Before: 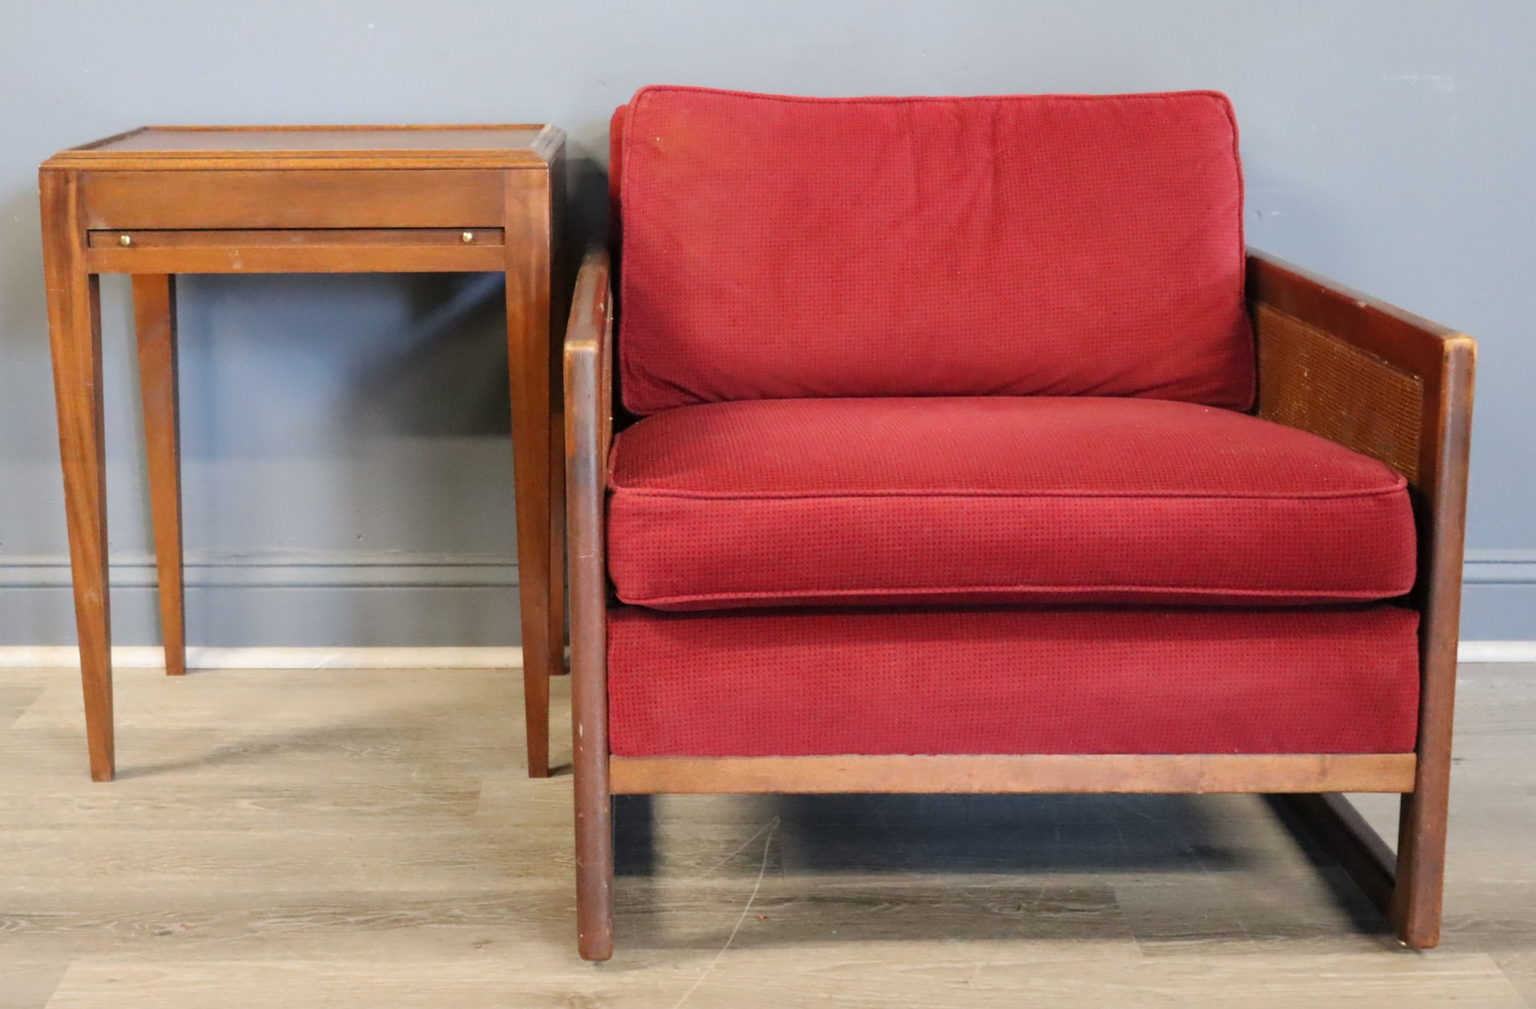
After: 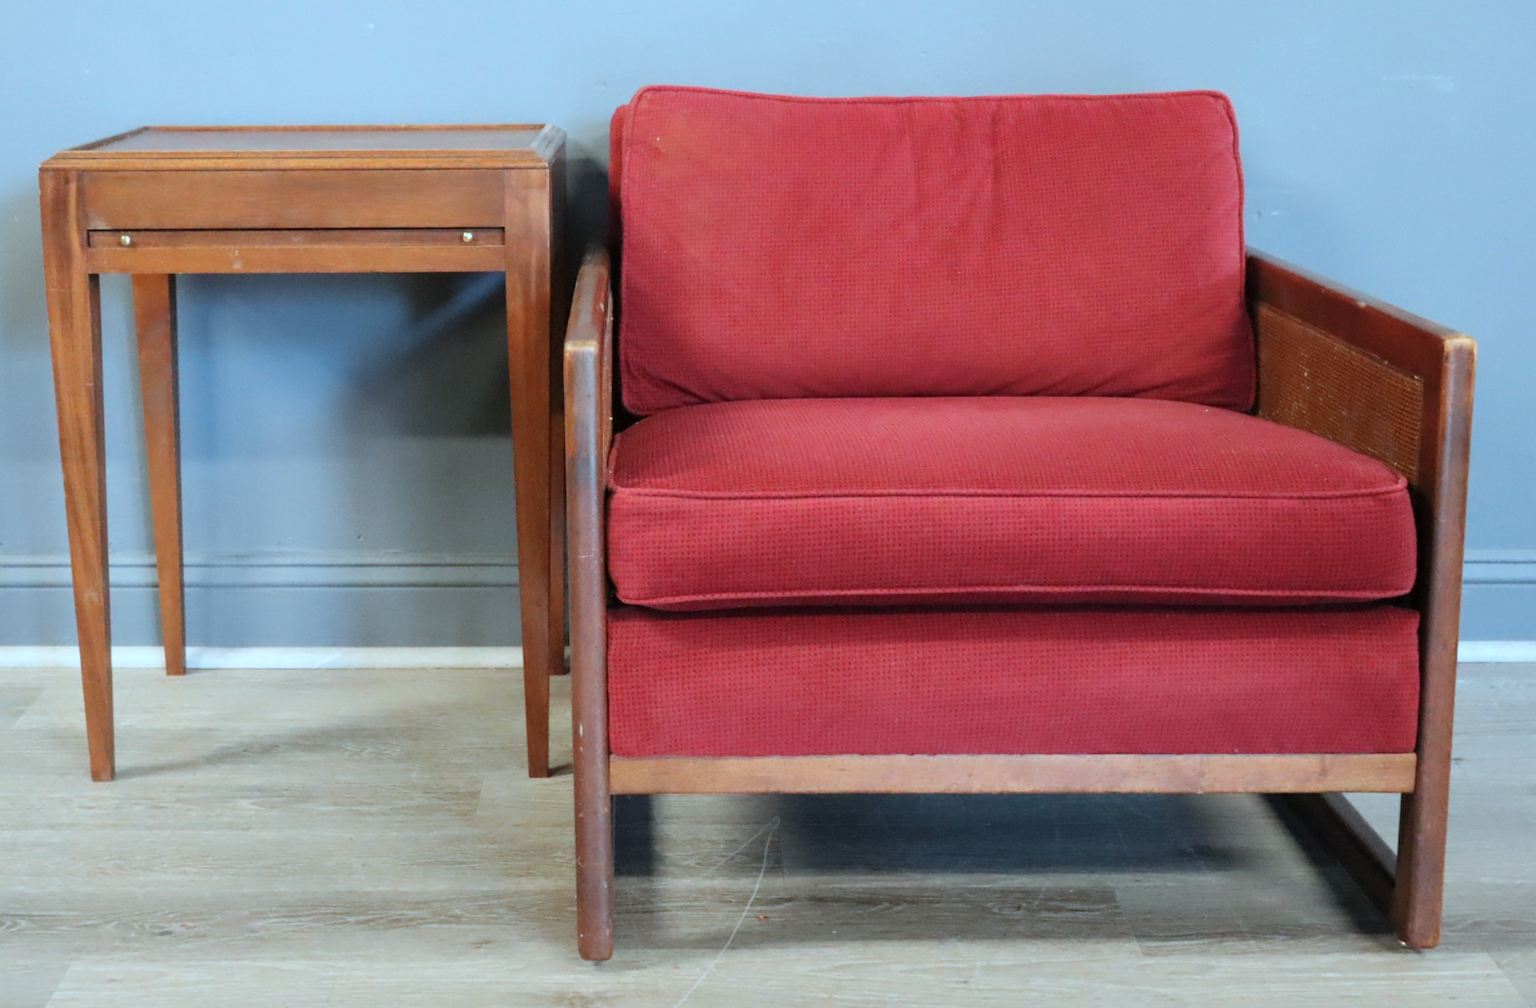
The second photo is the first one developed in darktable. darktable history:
color correction: highlights a* -10.64, highlights b* -19.53
